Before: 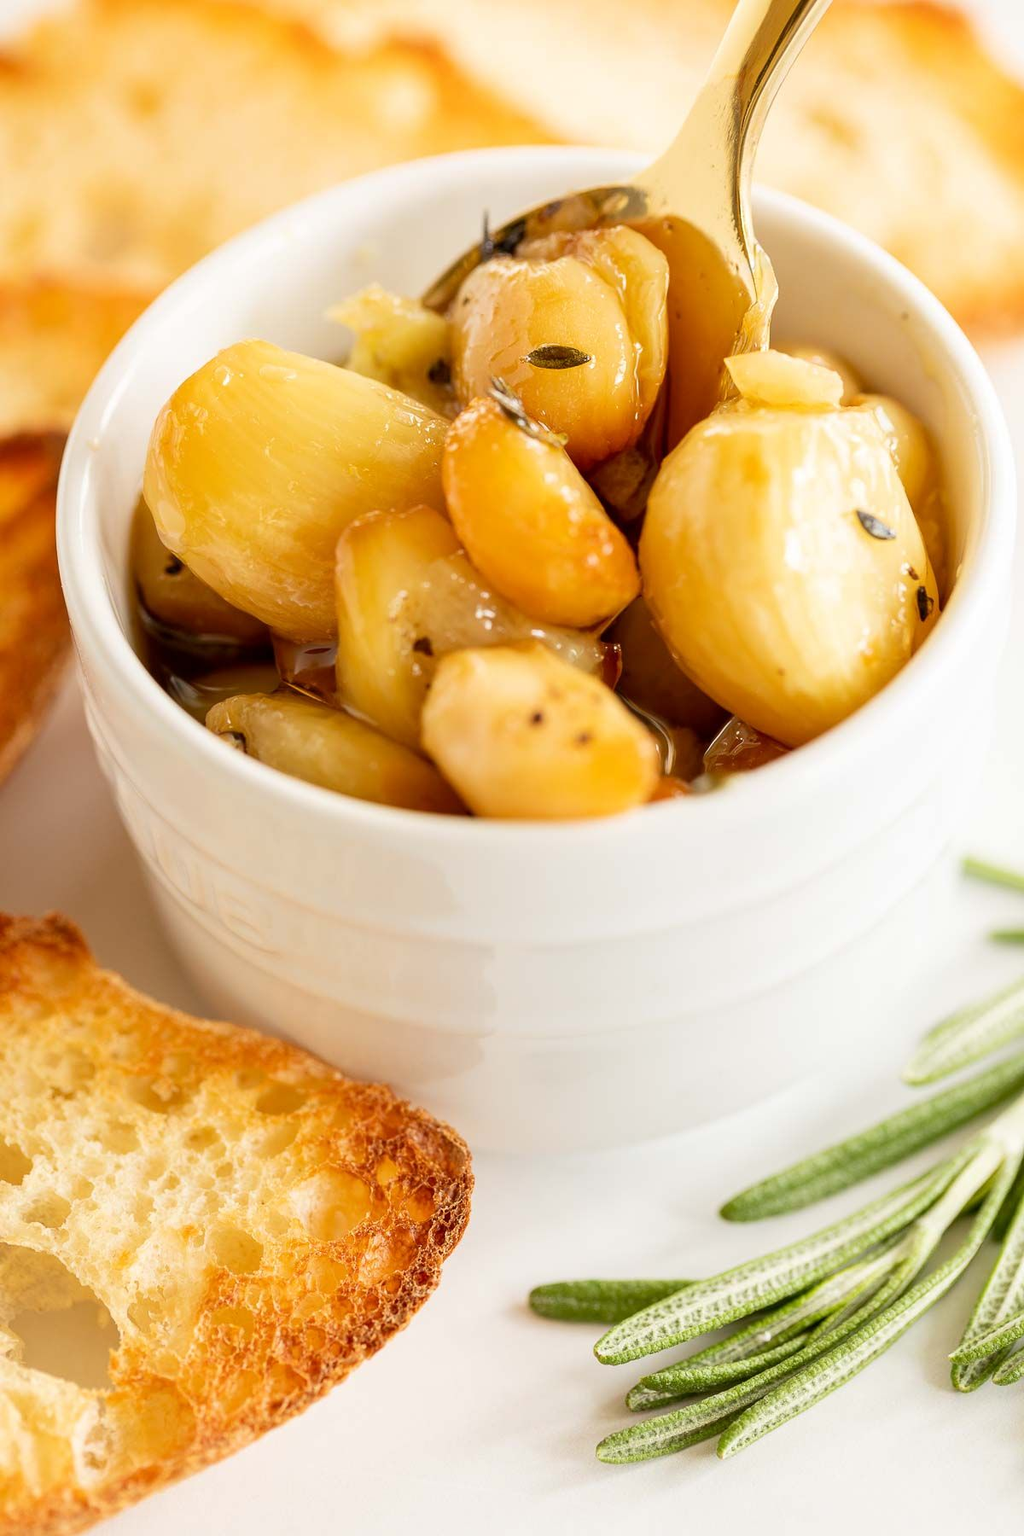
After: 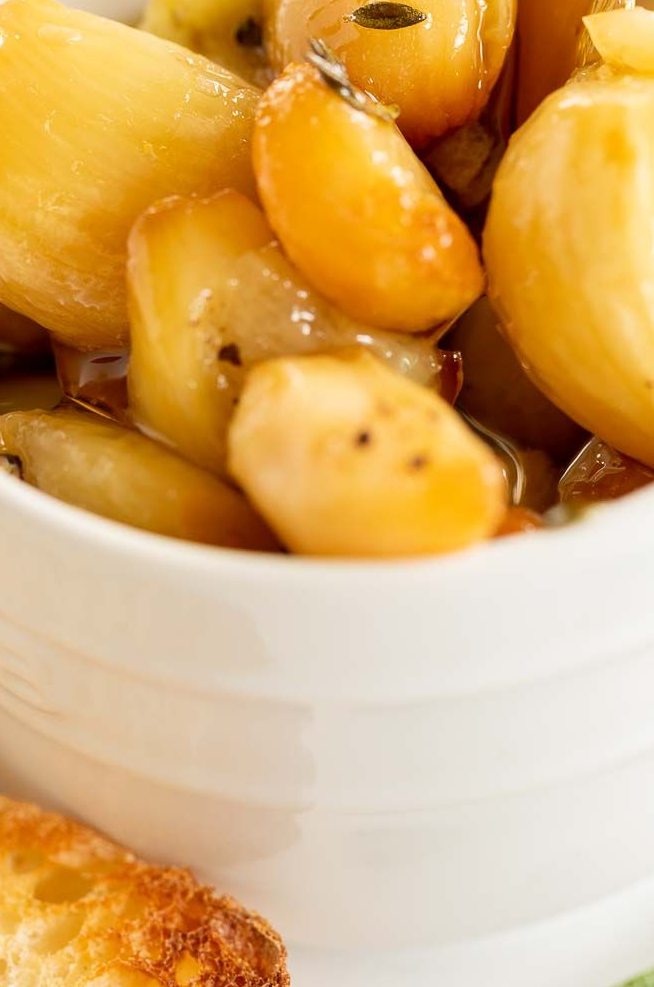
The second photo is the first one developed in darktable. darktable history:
crop and rotate: left 22.222%, top 22.42%, right 23.217%, bottom 22.72%
